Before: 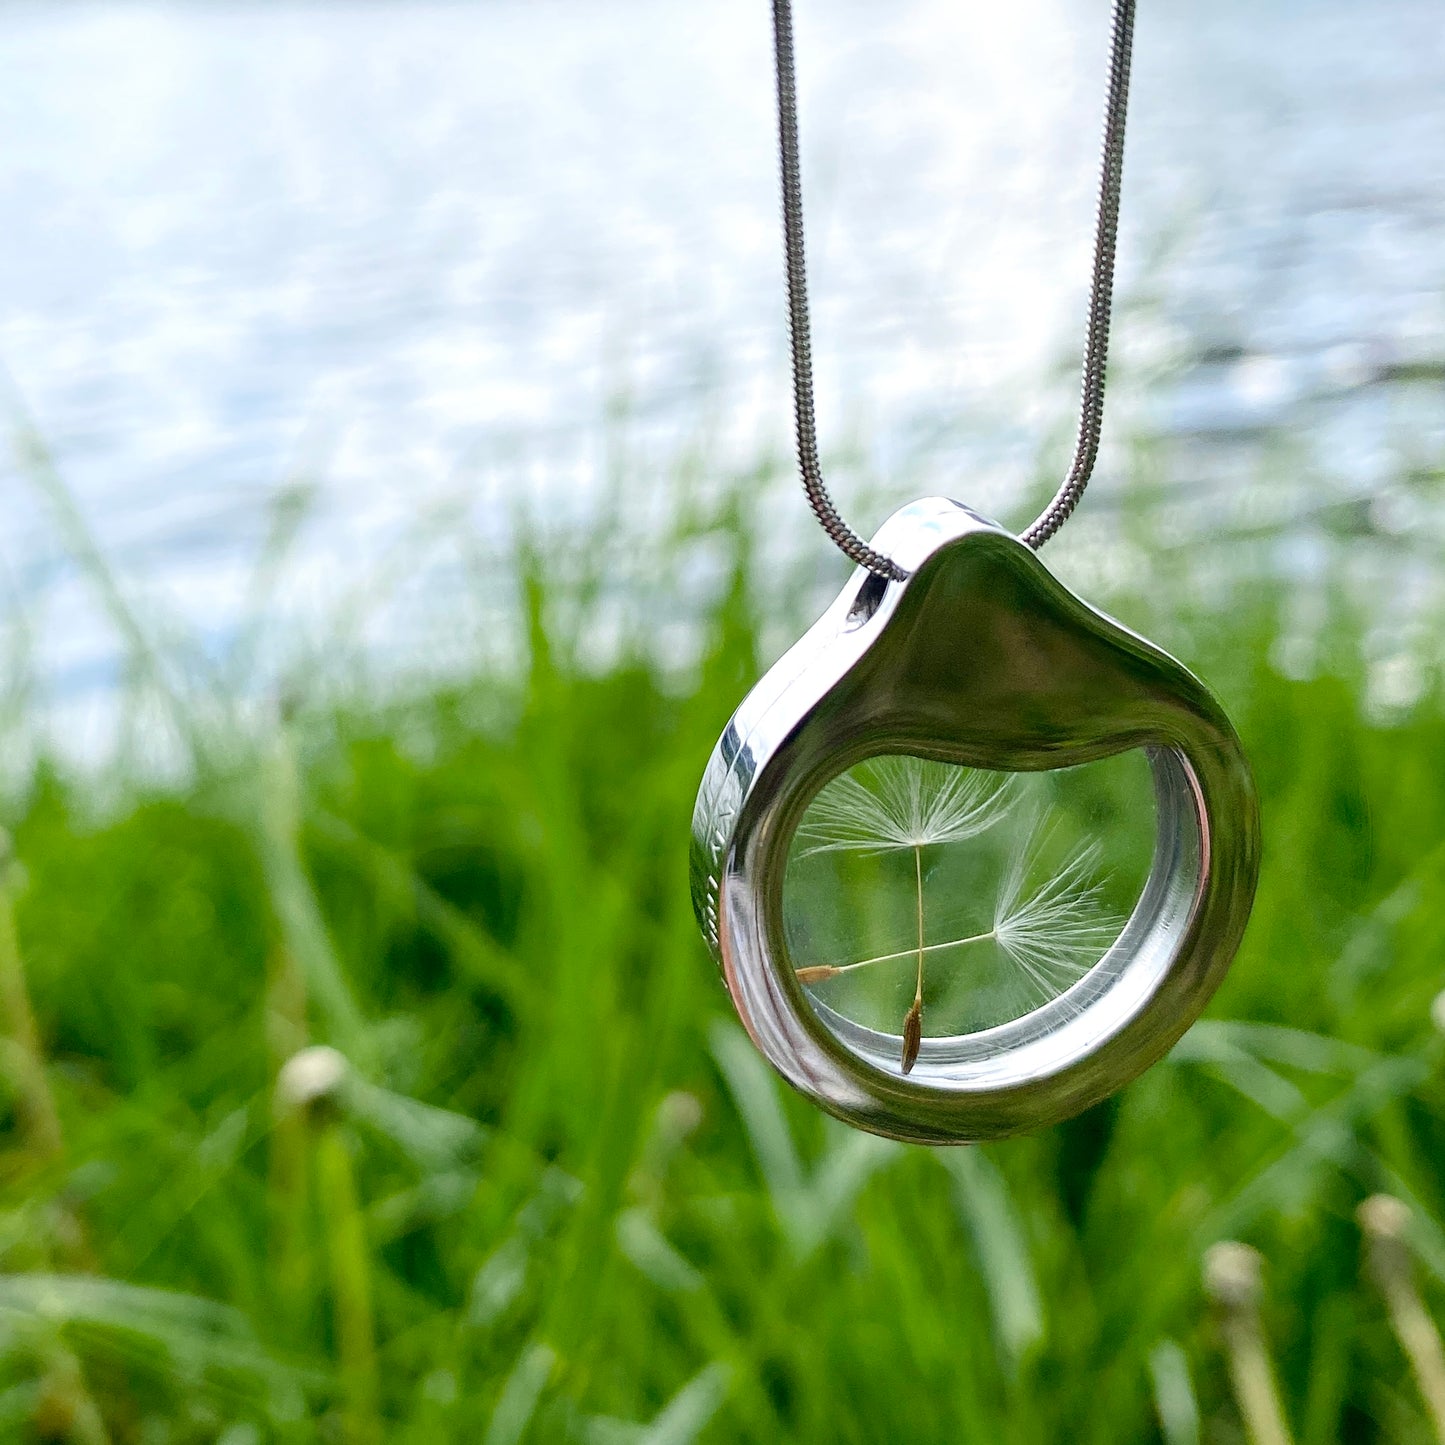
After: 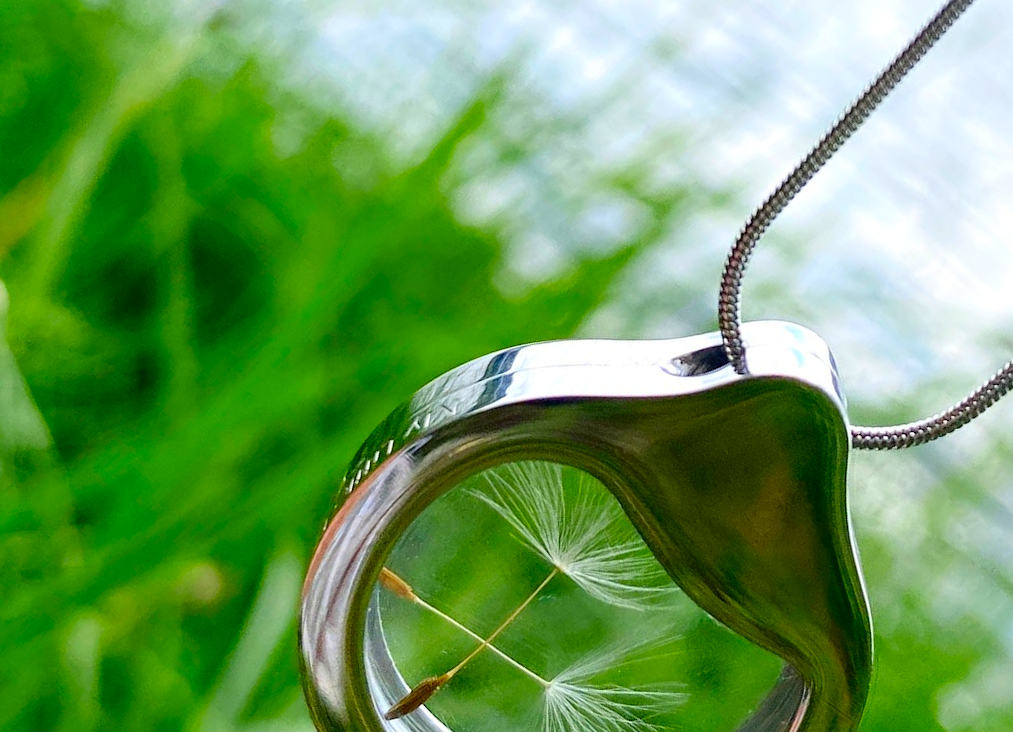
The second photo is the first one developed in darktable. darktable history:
crop and rotate: angle -45.97°, top 16.531%, right 0.834%, bottom 11.754%
contrast brightness saturation: saturation 0.502
